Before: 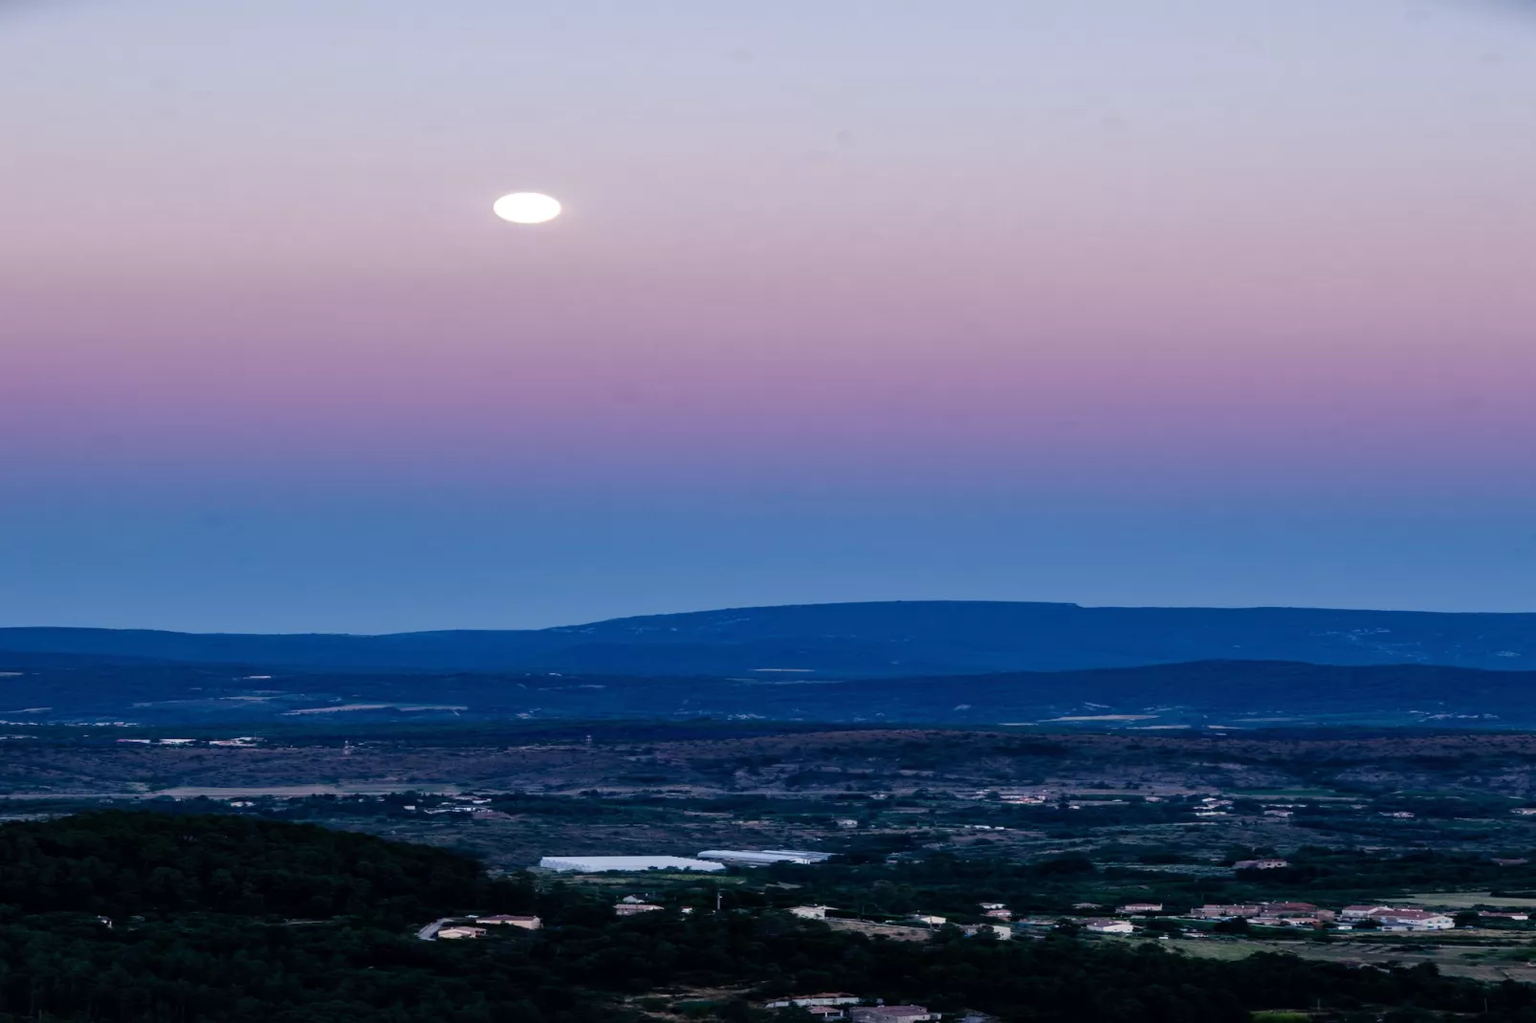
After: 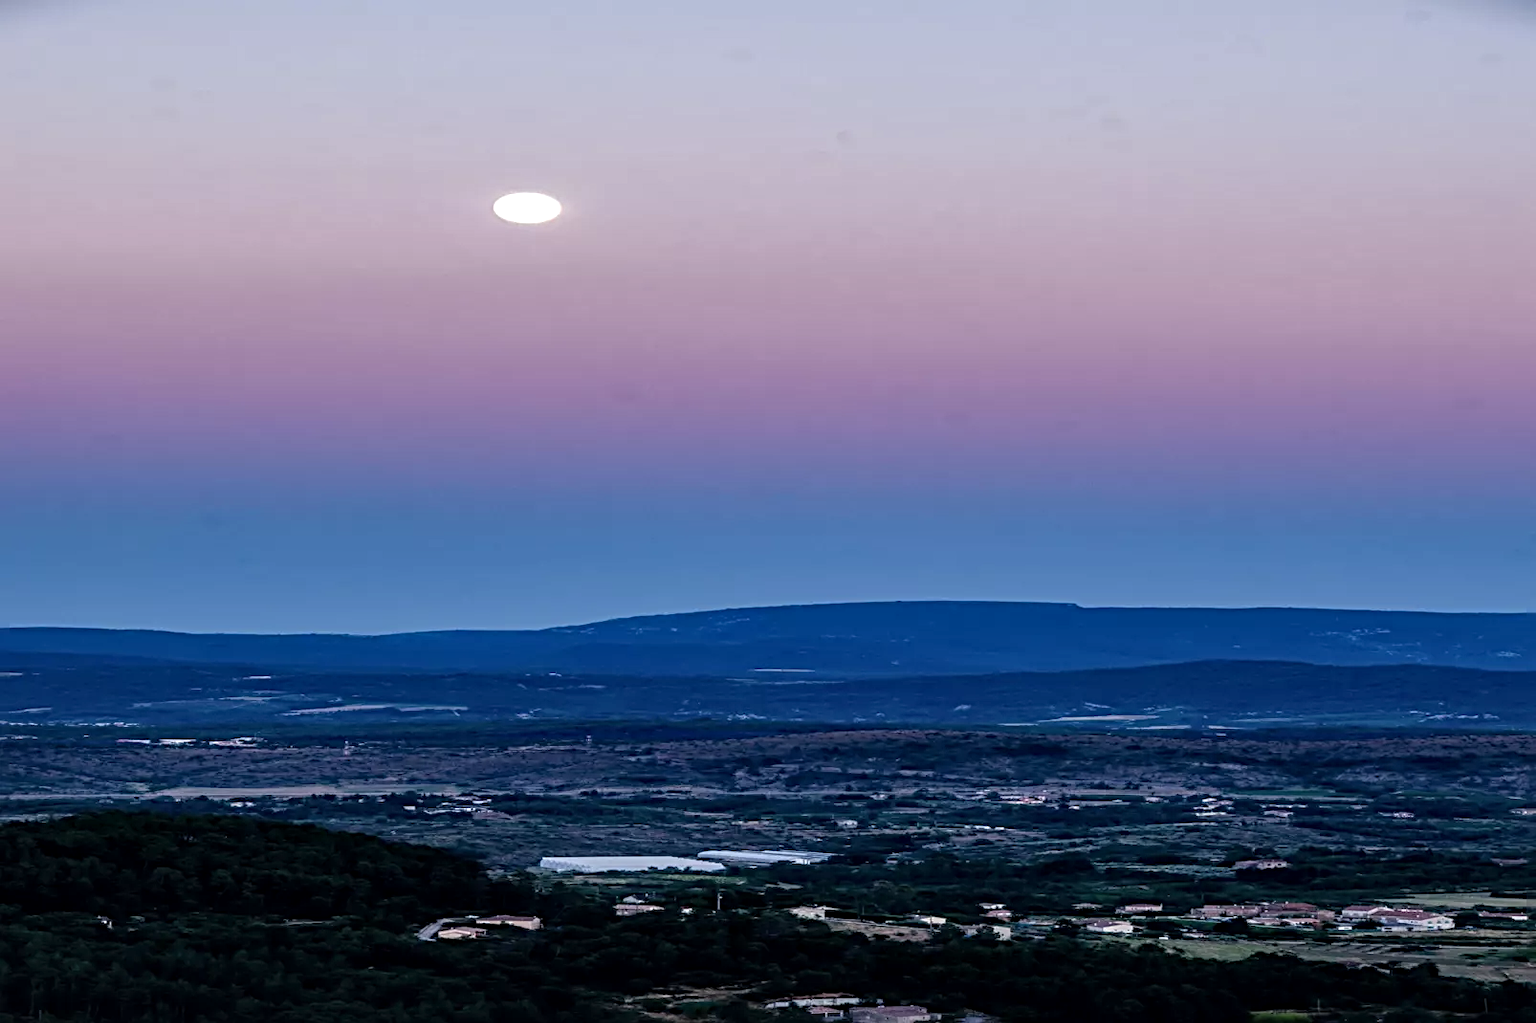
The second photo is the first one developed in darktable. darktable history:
local contrast: on, module defaults
shadows and highlights: shadows 25.24, highlights -26.26
sharpen: radius 3.958
